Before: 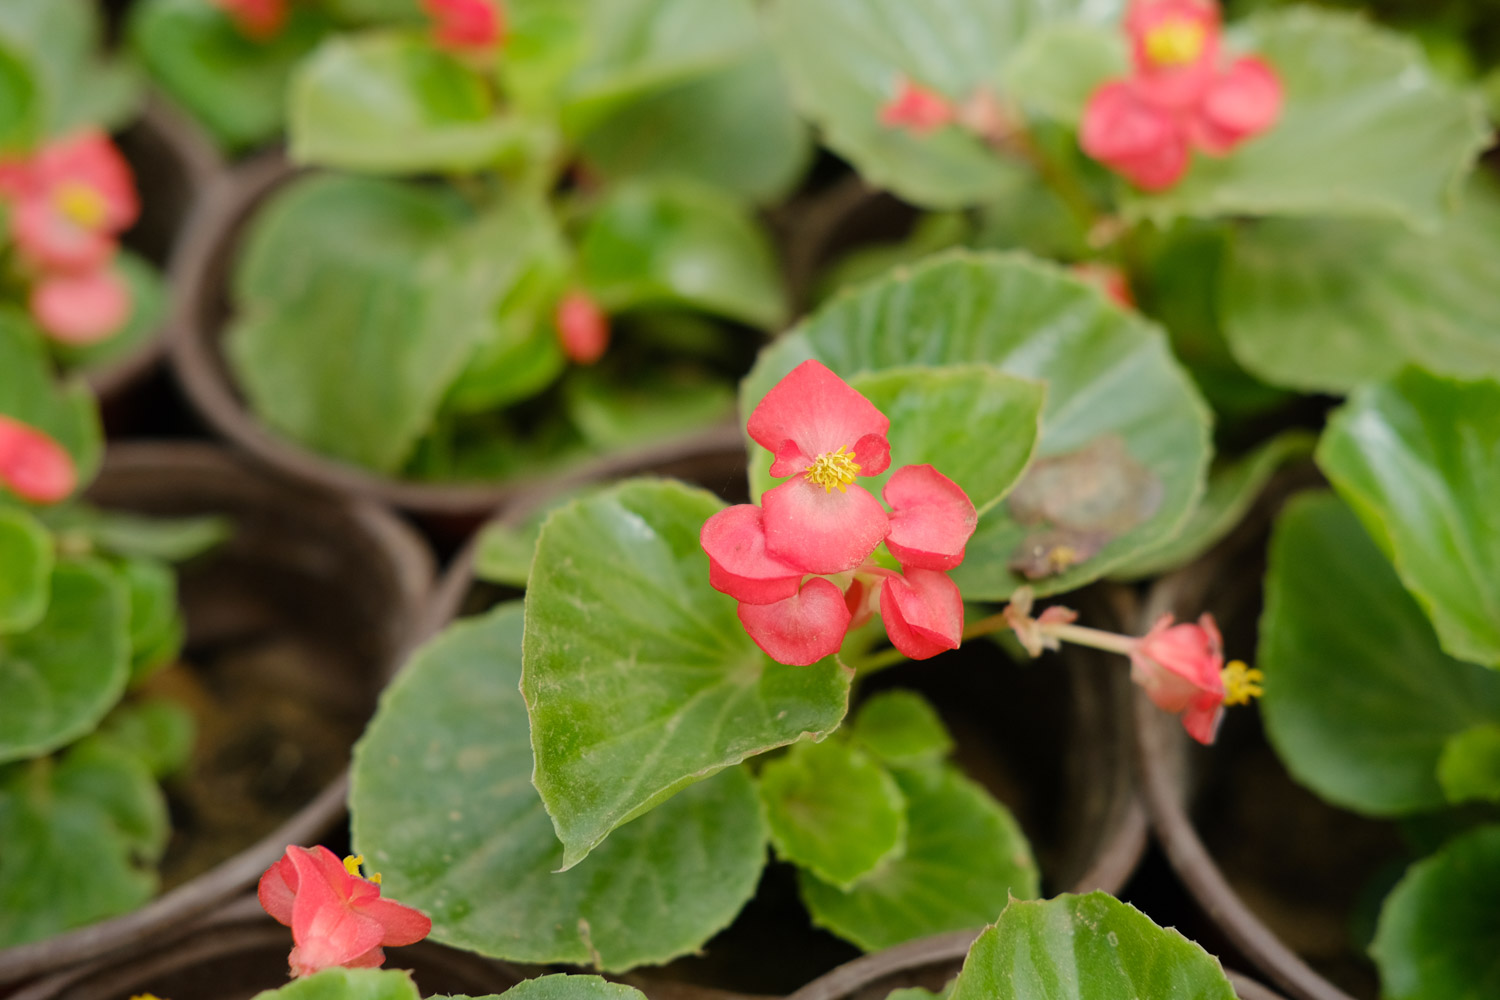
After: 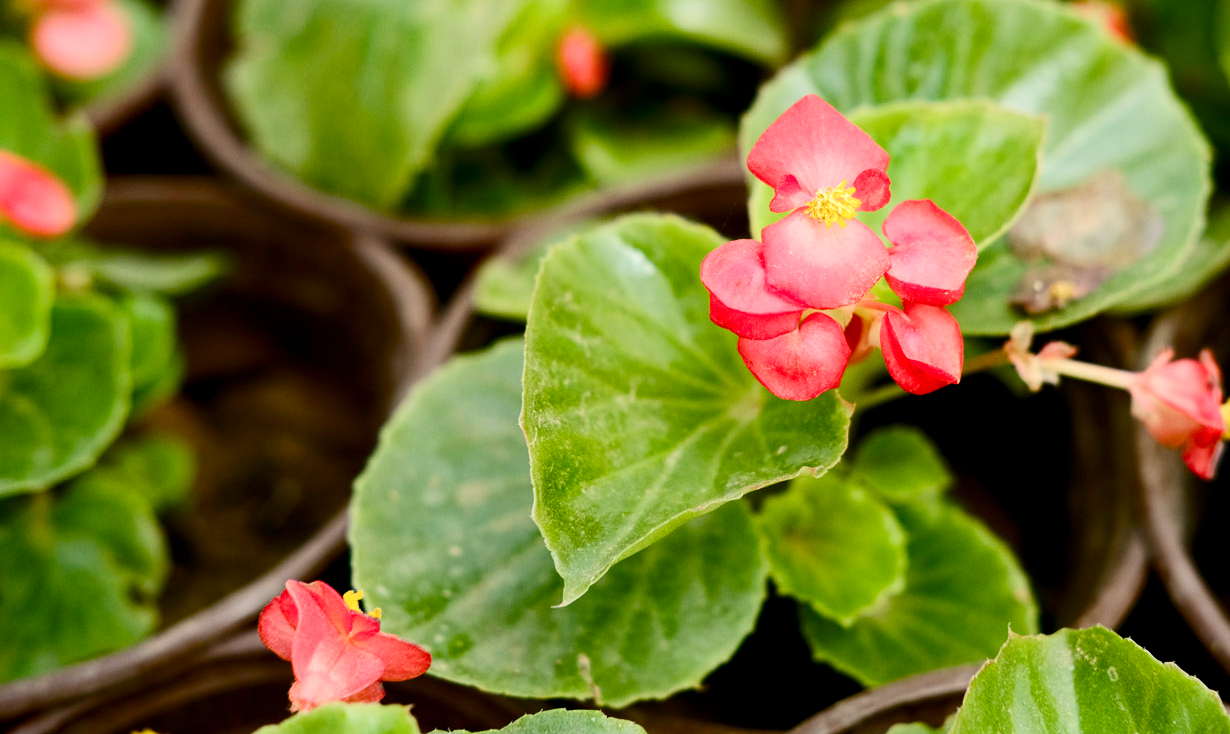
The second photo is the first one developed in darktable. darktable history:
color balance rgb: perceptual saturation grading › global saturation 20%, perceptual saturation grading › highlights -25%, perceptual saturation grading › shadows 50%
contrast brightness saturation: contrast 0.28
exposure: black level correction 0.005, exposure 0.286 EV, compensate highlight preservation false
crop: top 26.531%, right 17.959%
